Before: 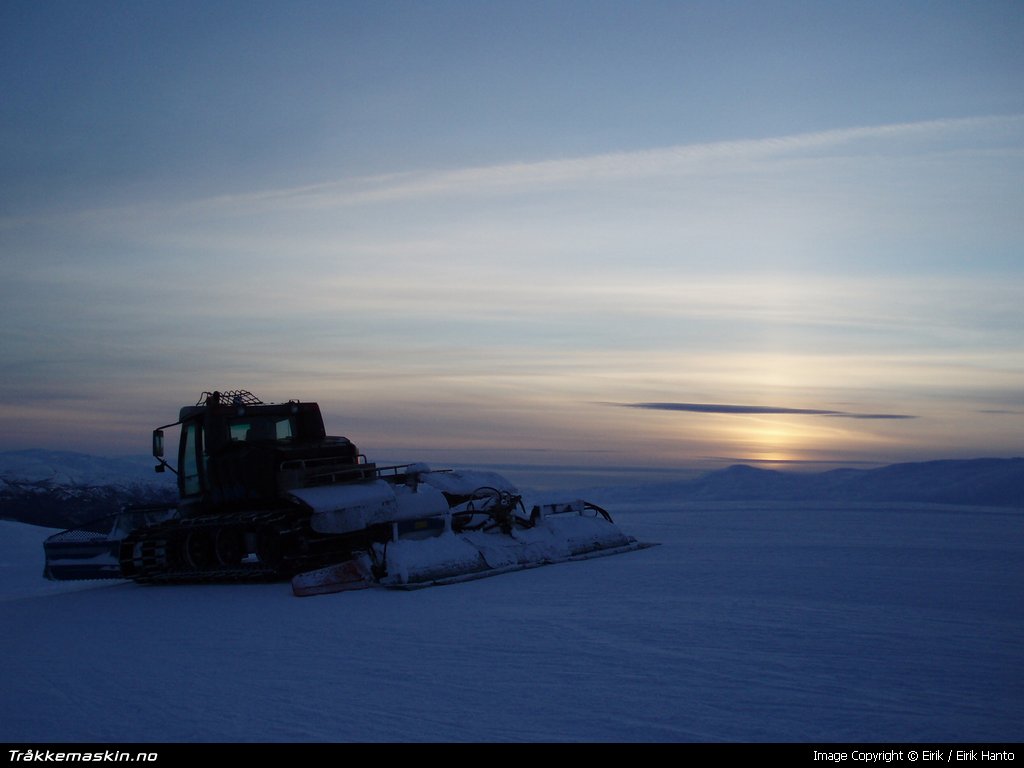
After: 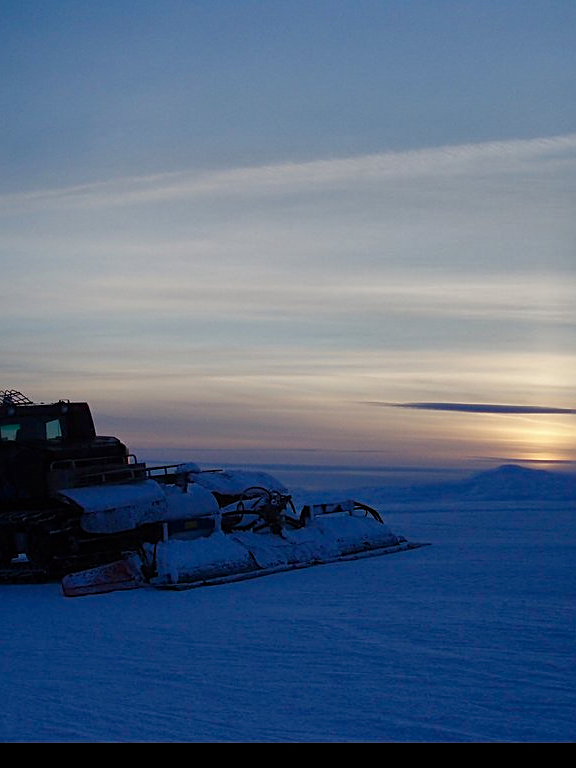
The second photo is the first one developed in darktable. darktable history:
crop and rotate: left 22.516%, right 21.234%
sharpen: on, module defaults
color balance rgb: perceptual saturation grading › global saturation 20%, perceptual saturation grading › highlights -25%, perceptual saturation grading › shadows 50%
shadows and highlights: shadows 20.91, highlights -82.73, soften with gaussian
